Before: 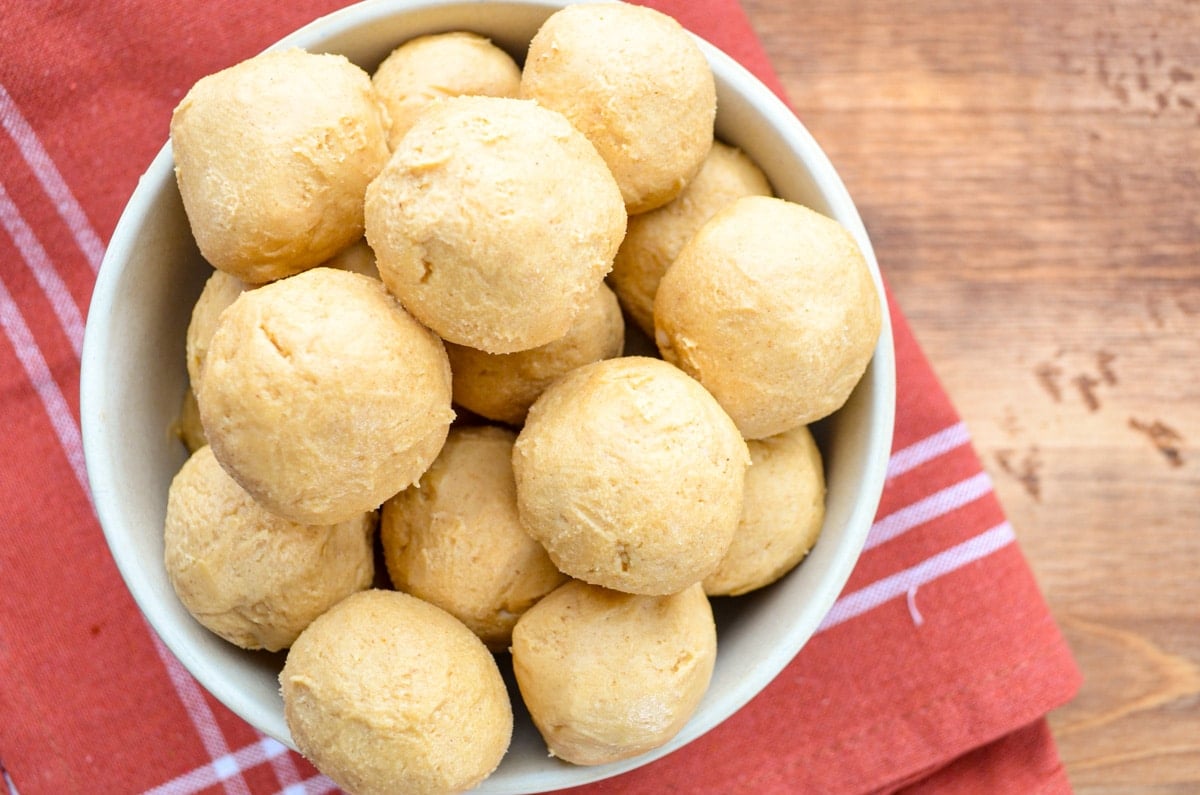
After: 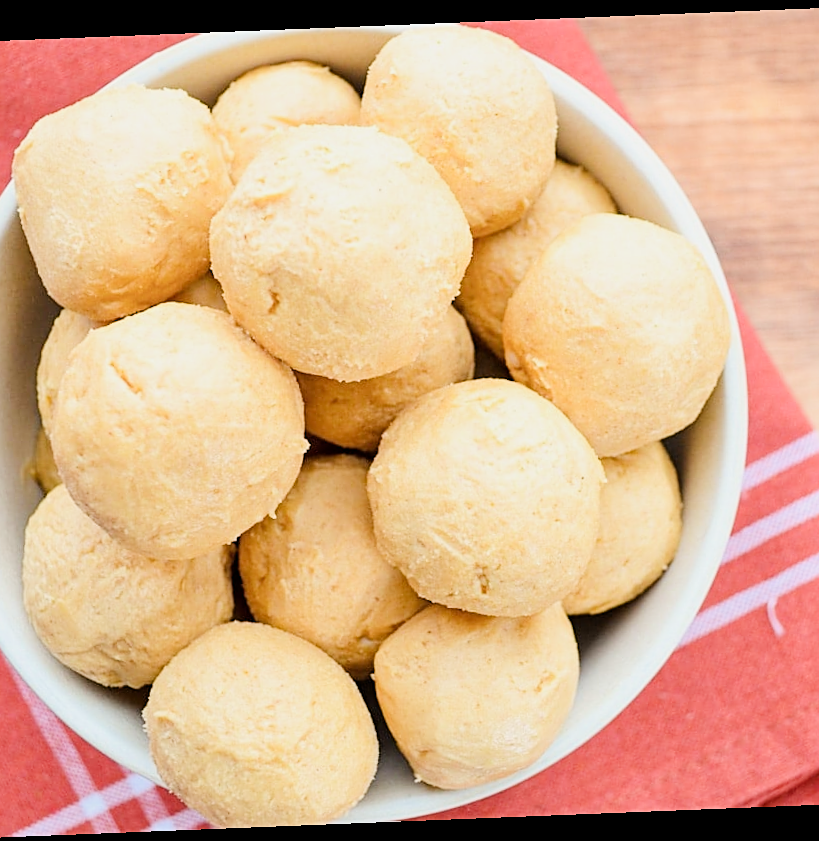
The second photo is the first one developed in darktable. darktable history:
rotate and perspective: rotation -2.29°, automatic cropping off
sharpen: on, module defaults
exposure: black level correction 0, exposure 1 EV, compensate exposure bias true, compensate highlight preservation false
crop and rotate: left 13.409%, right 19.924%
filmic rgb: black relative exposure -7.65 EV, white relative exposure 4.56 EV, hardness 3.61
